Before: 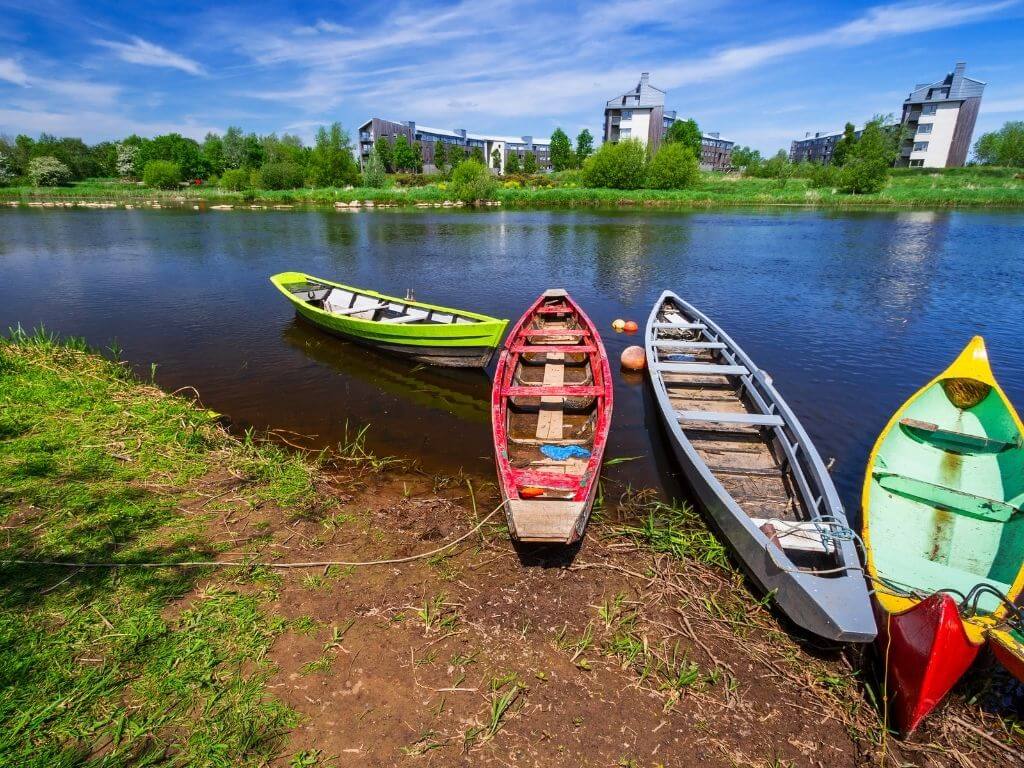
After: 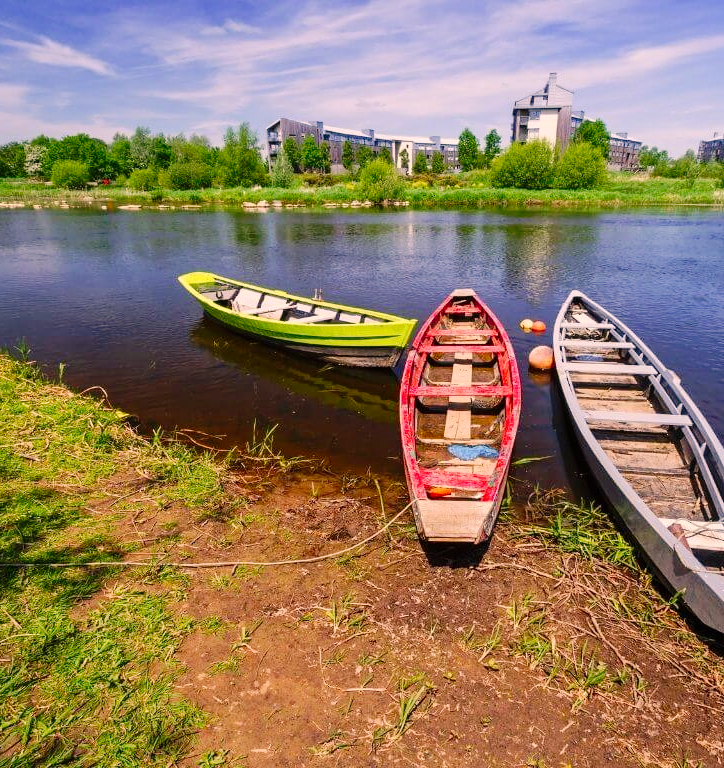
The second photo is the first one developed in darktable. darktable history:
color correction: highlights a* 11.96, highlights b* 11.58
crop and rotate: left 9.061%, right 20.142%
tone curve: curves: ch0 [(0, 0) (0.003, 0.005) (0.011, 0.011) (0.025, 0.022) (0.044, 0.038) (0.069, 0.062) (0.1, 0.091) (0.136, 0.128) (0.177, 0.183) (0.224, 0.246) (0.277, 0.325) (0.335, 0.403) (0.399, 0.473) (0.468, 0.557) (0.543, 0.638) (0.623, 0.709) (0.709, 0.782) (0.801, 0.847) (0.898, 0.923) (1, 1)], preserve colors none
